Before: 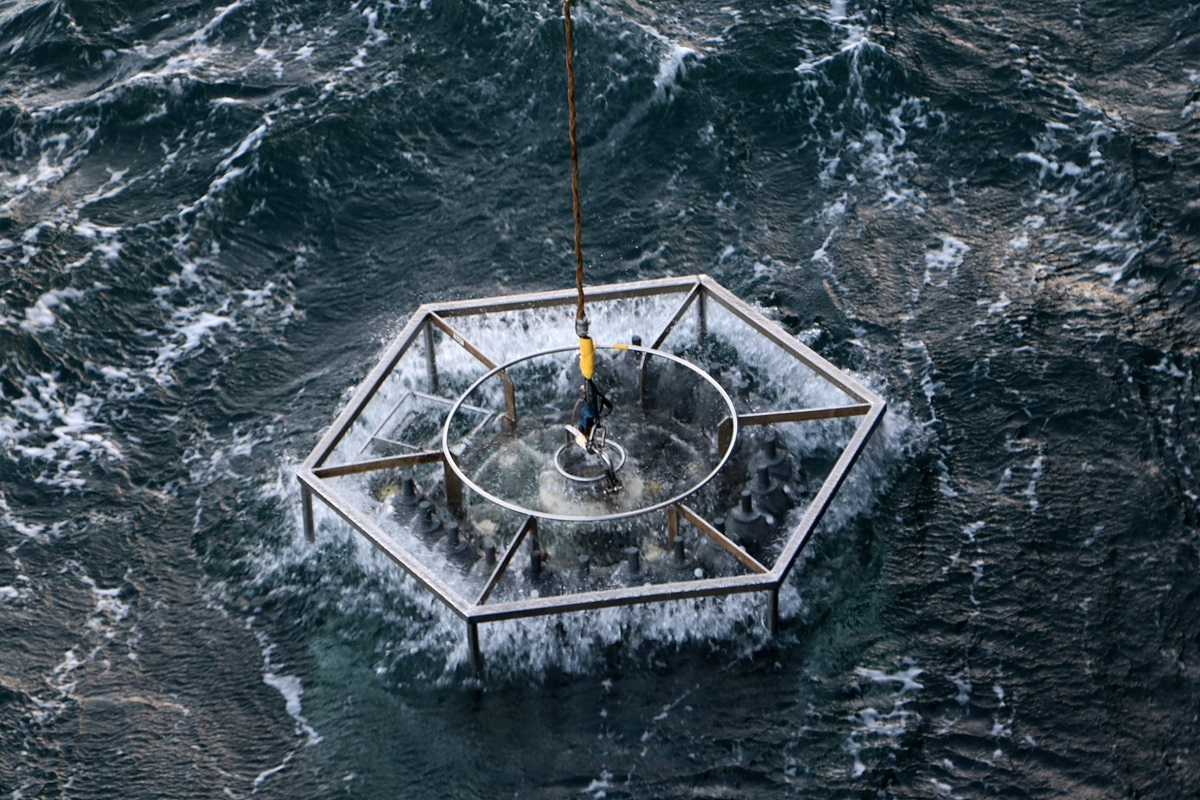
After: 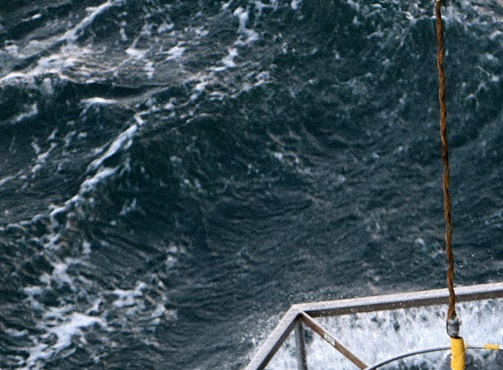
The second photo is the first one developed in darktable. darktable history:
crop and rotate: left 10.817%, top 0.062%, right 47.194%, bottom 53.626%
grain: mid-tones bias 0%
